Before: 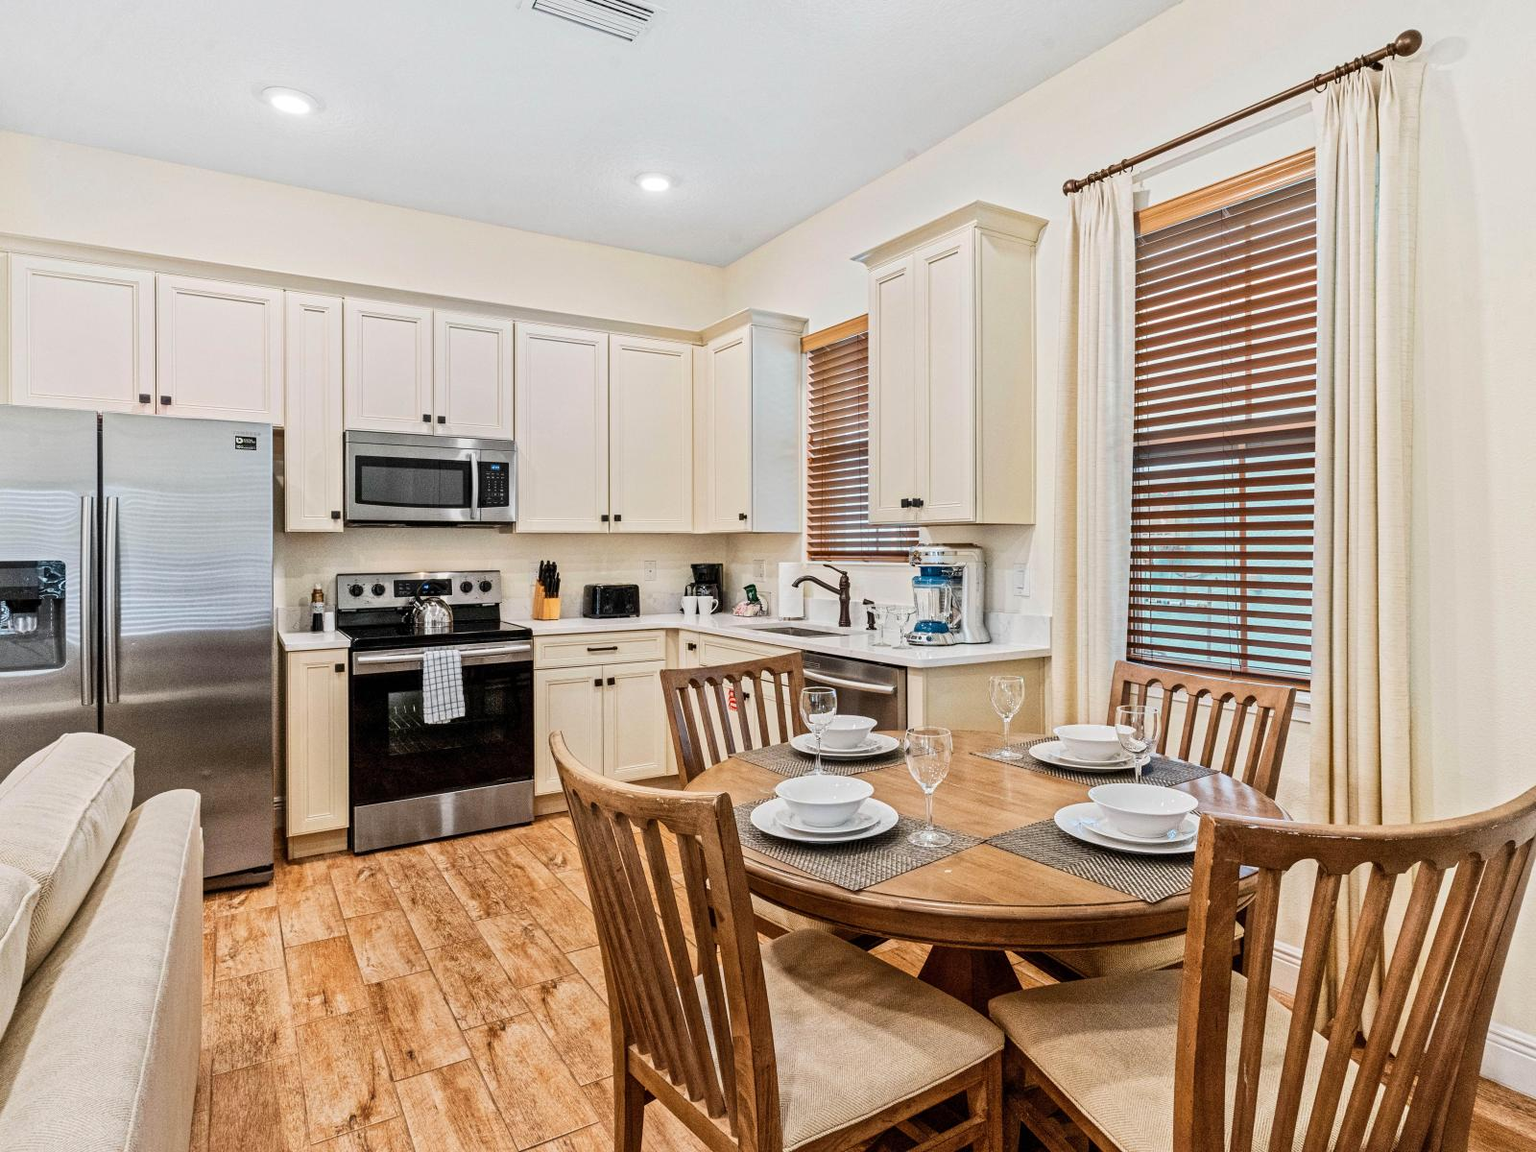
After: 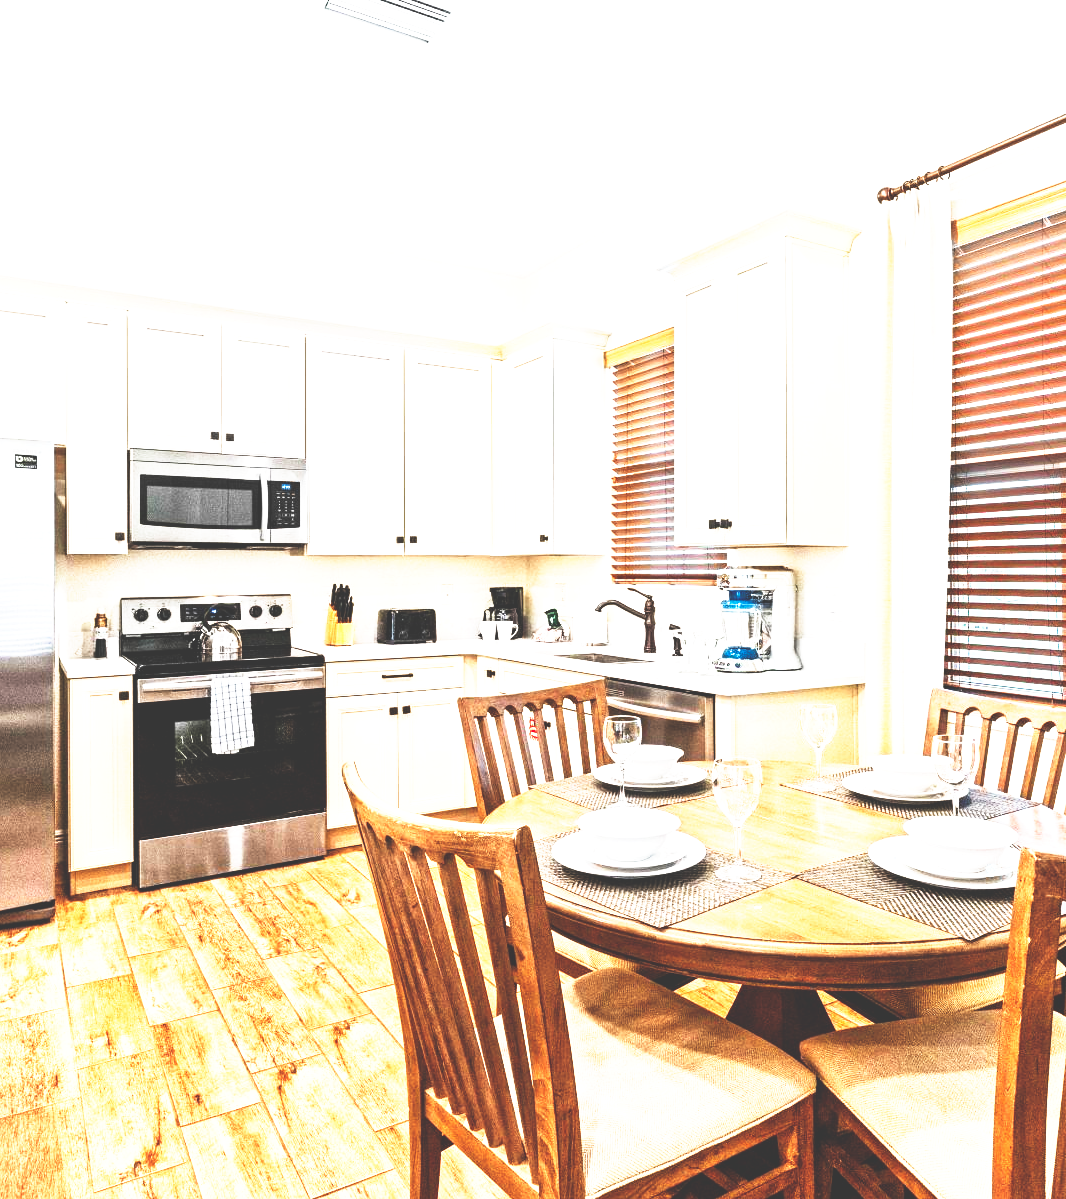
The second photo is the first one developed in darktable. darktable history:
crop and rotate: left 14.385%, right 18.948%
exposure: black level correction 0, exposure 1.2 EV, compensate highlight preservation false
base curve: curves: ch0 [(0, 0.036) (0.007, 0.037) (0.604, 0.887) (1, 1)], preserve colors none
